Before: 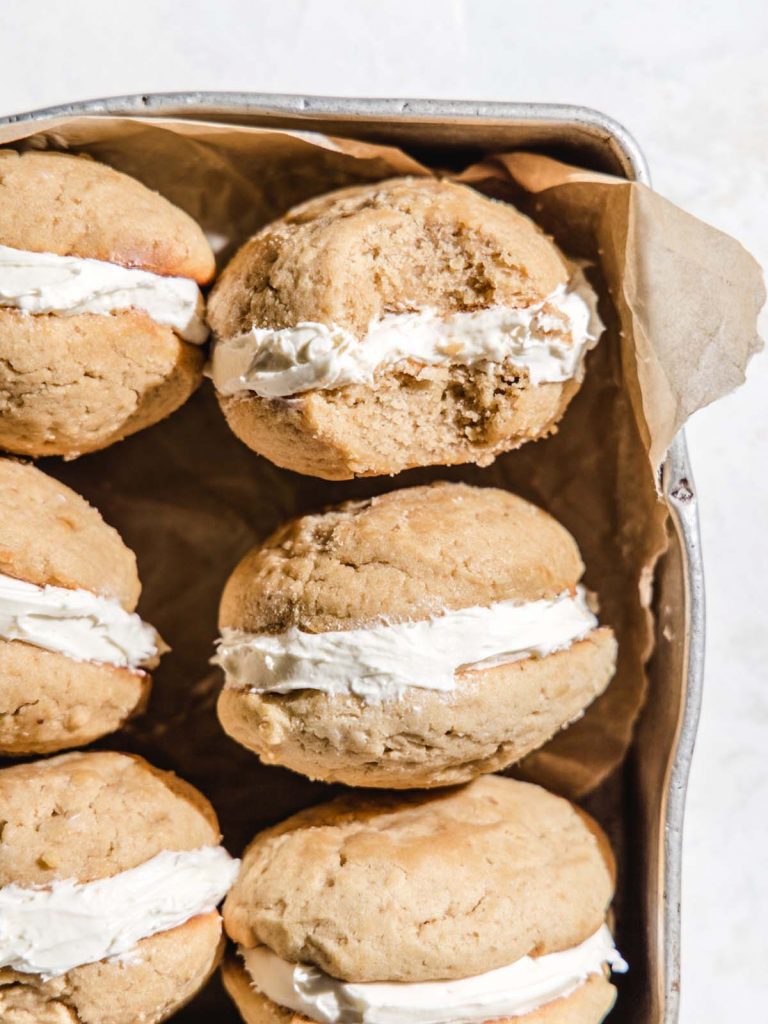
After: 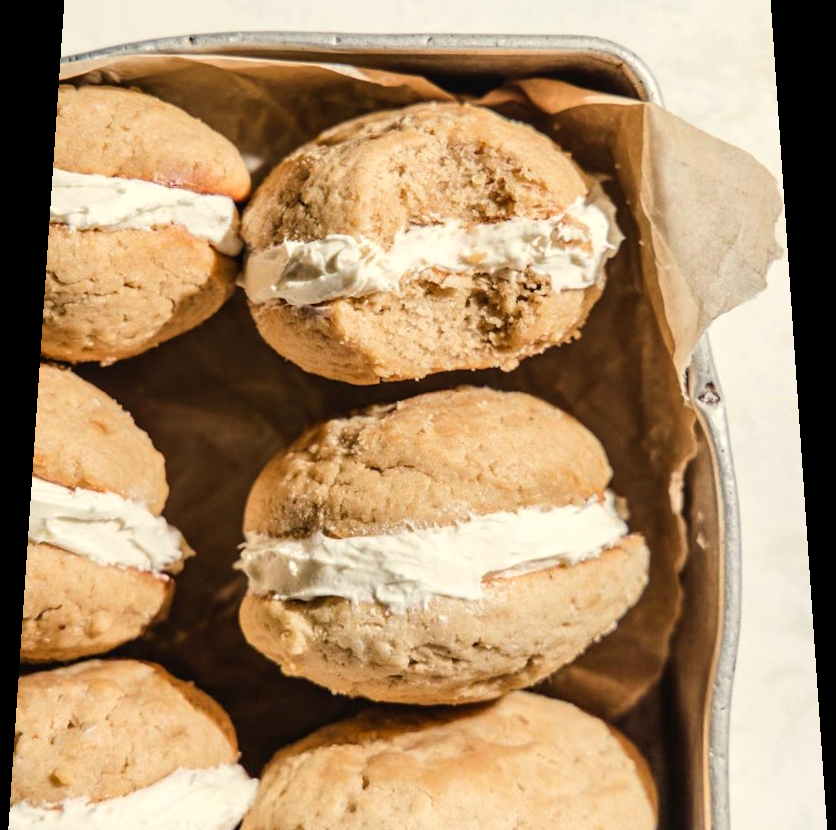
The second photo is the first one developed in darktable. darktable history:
rotate and perspective: rotation 0.128°, lens shift (vertical) -0.181, lens shift (horizontal) -0.044, shear 0.001, automatic cropping off
crop and rotate: top 5.667%, bottom 14.937%
white balance: red 1.029, blue 0.92
